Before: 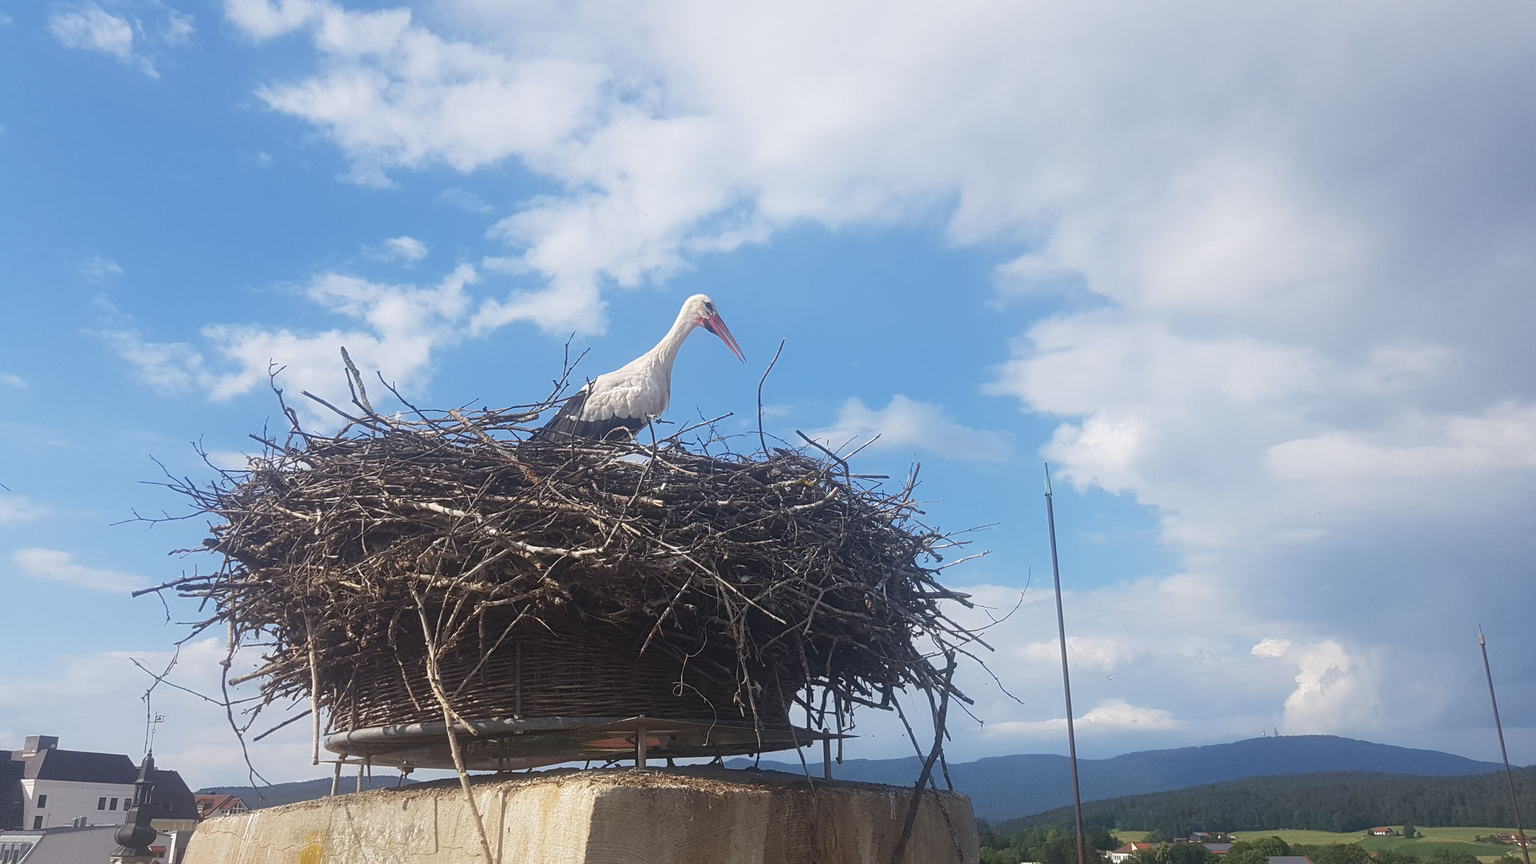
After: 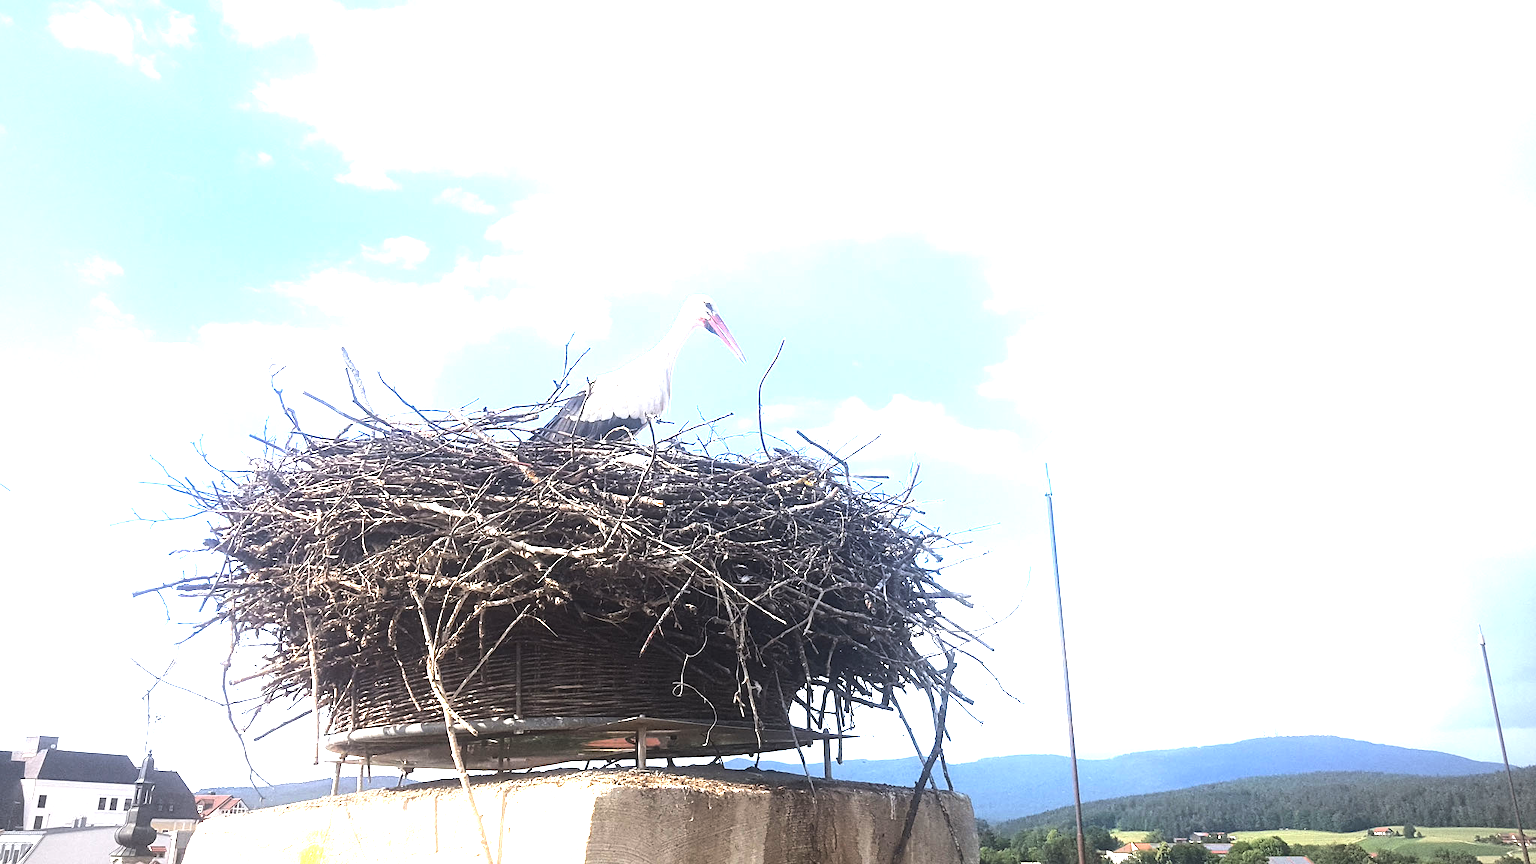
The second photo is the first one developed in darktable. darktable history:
exposure: black level correction 0, exposure 1.2 EV, compensate highlight preservation false
vignetting: fall-off radius 60.97%
tone equalizer: -8 EV -1.12 EV, -7 EV -0.995 EV, -6 EV -0.849 EV, -5 EV -0.56 EV, -3 EV 0.595 EV, -2 EV 0.887 EV, -1 EV 0.99 EV, +0 EV 1.07 EV, edges refinement/feathering 500, mask exposure compensation -1.57 EV, preserve details no
